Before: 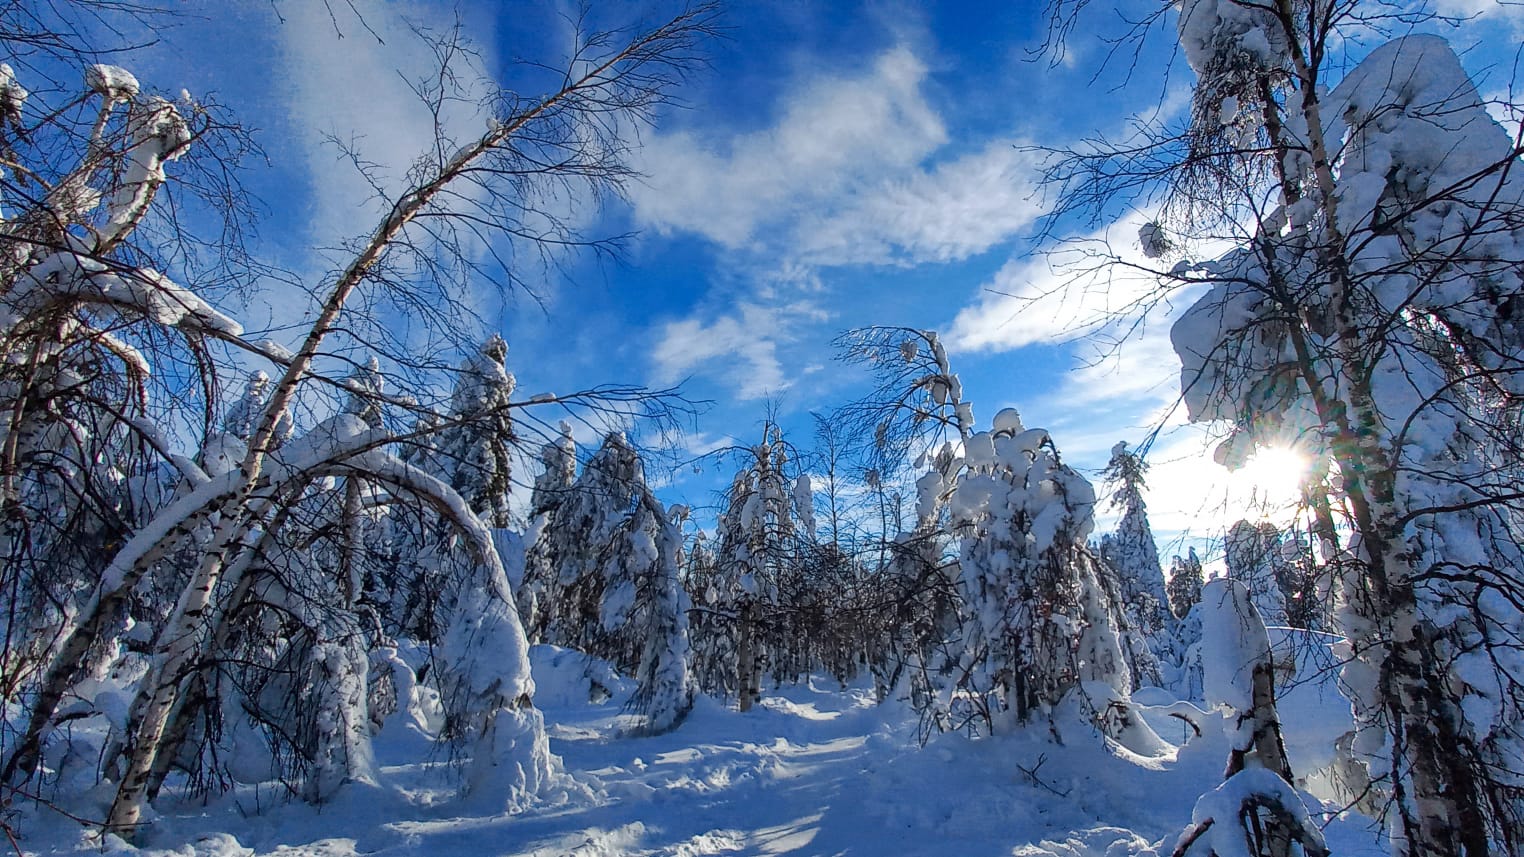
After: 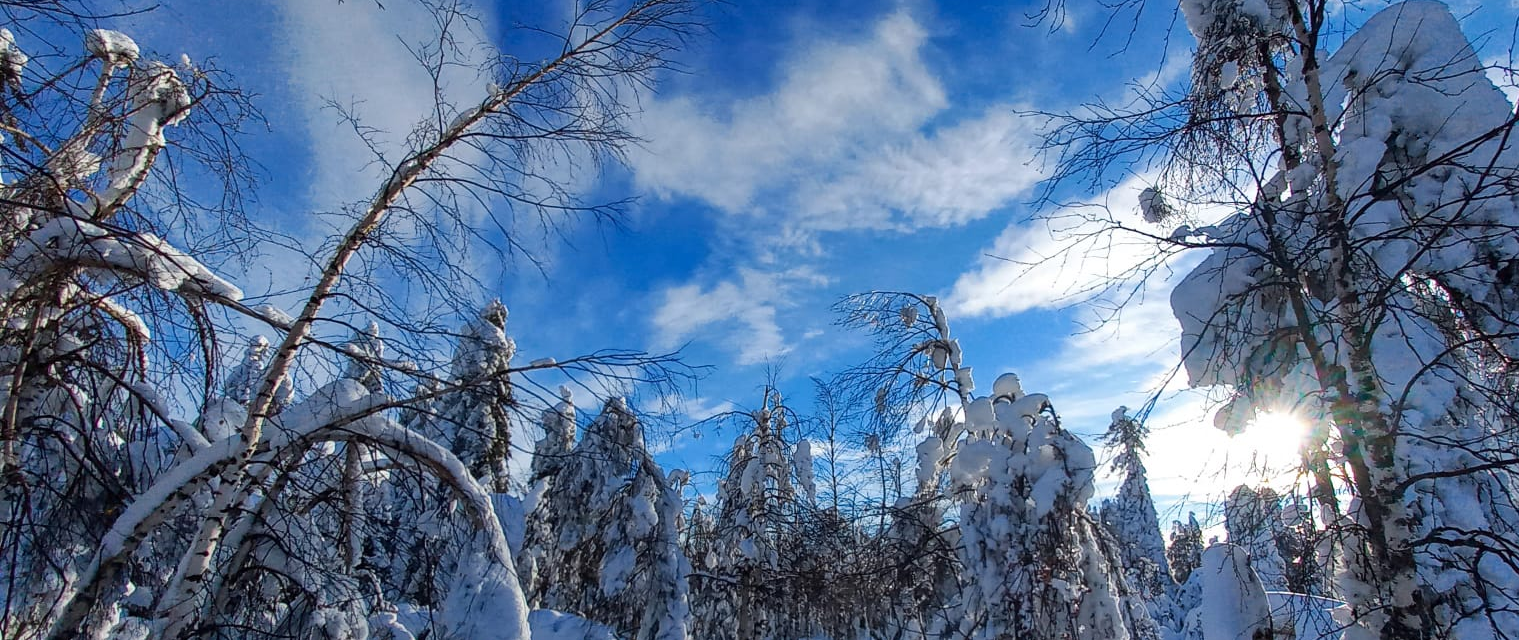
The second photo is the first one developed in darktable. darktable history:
crop: top 4.091%, bottom 21.221%
